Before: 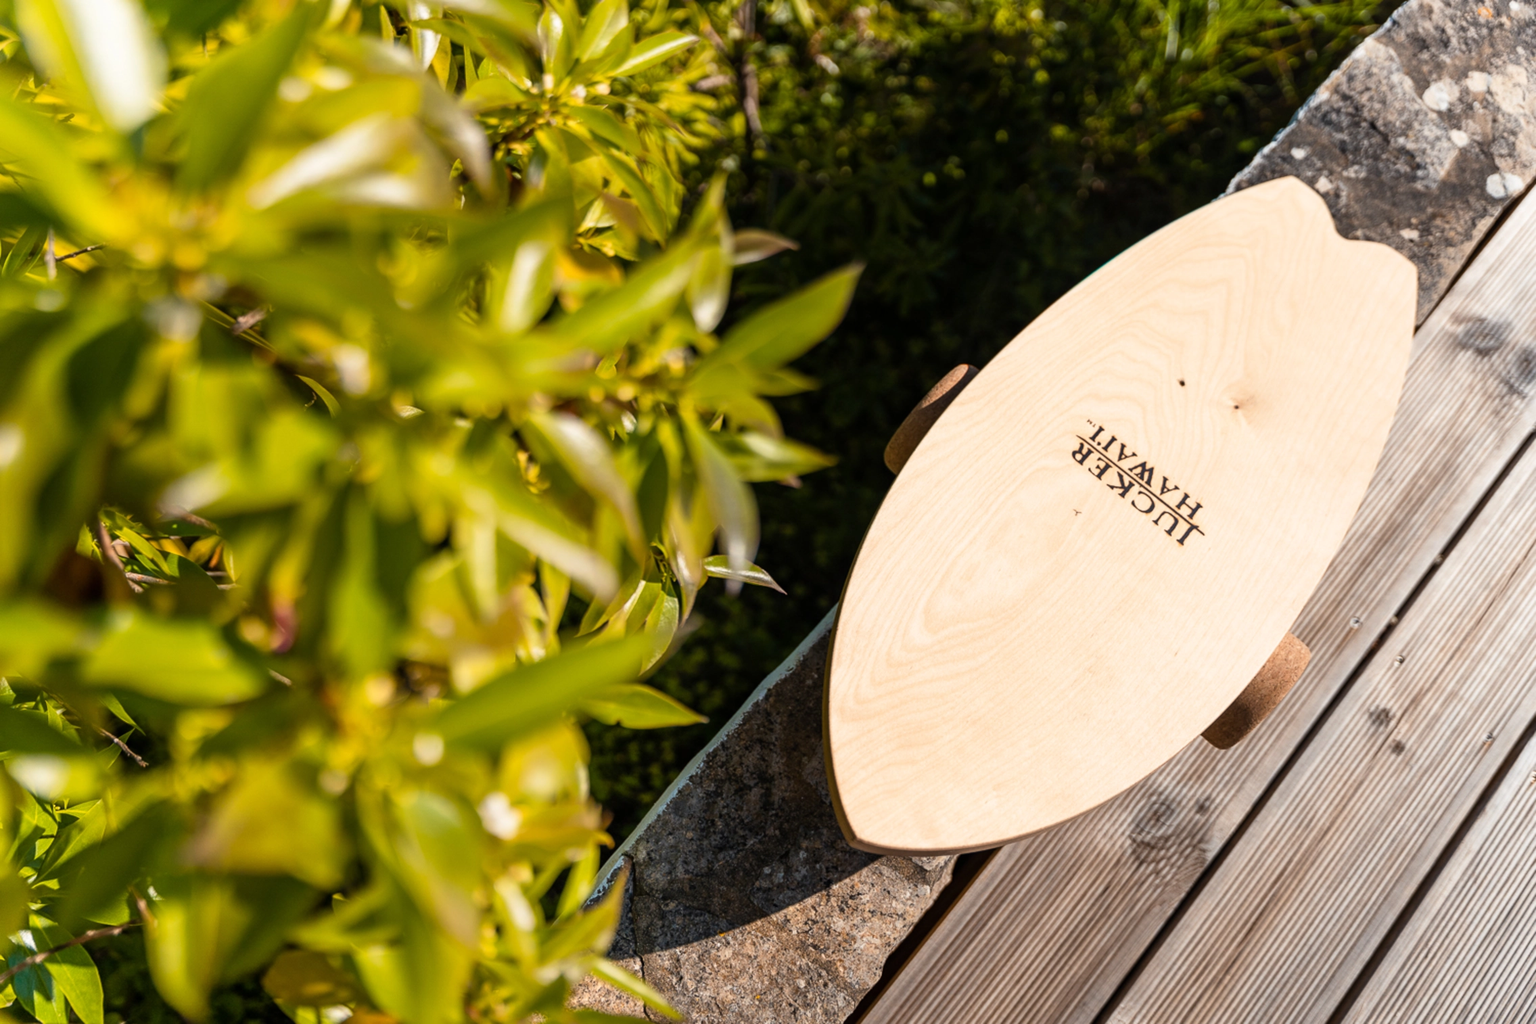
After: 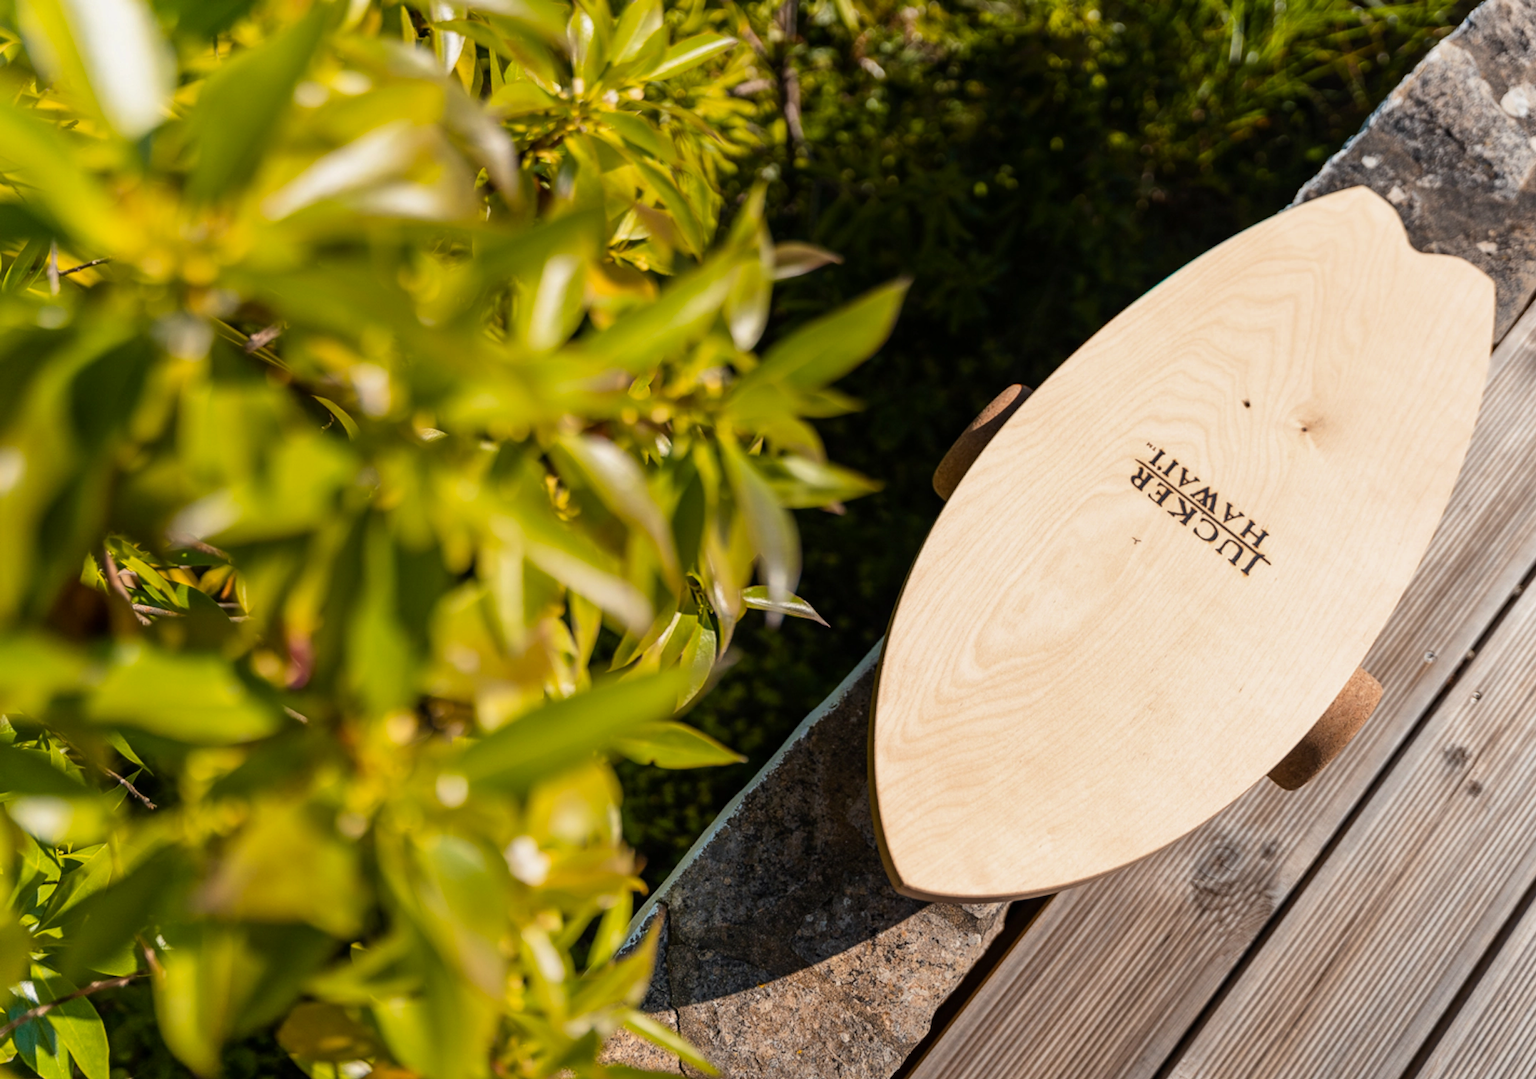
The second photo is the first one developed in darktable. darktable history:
crop and rotate: right 5.167%
shadows and highlights: shadows -20, white point adjustment -2, highlights -35
